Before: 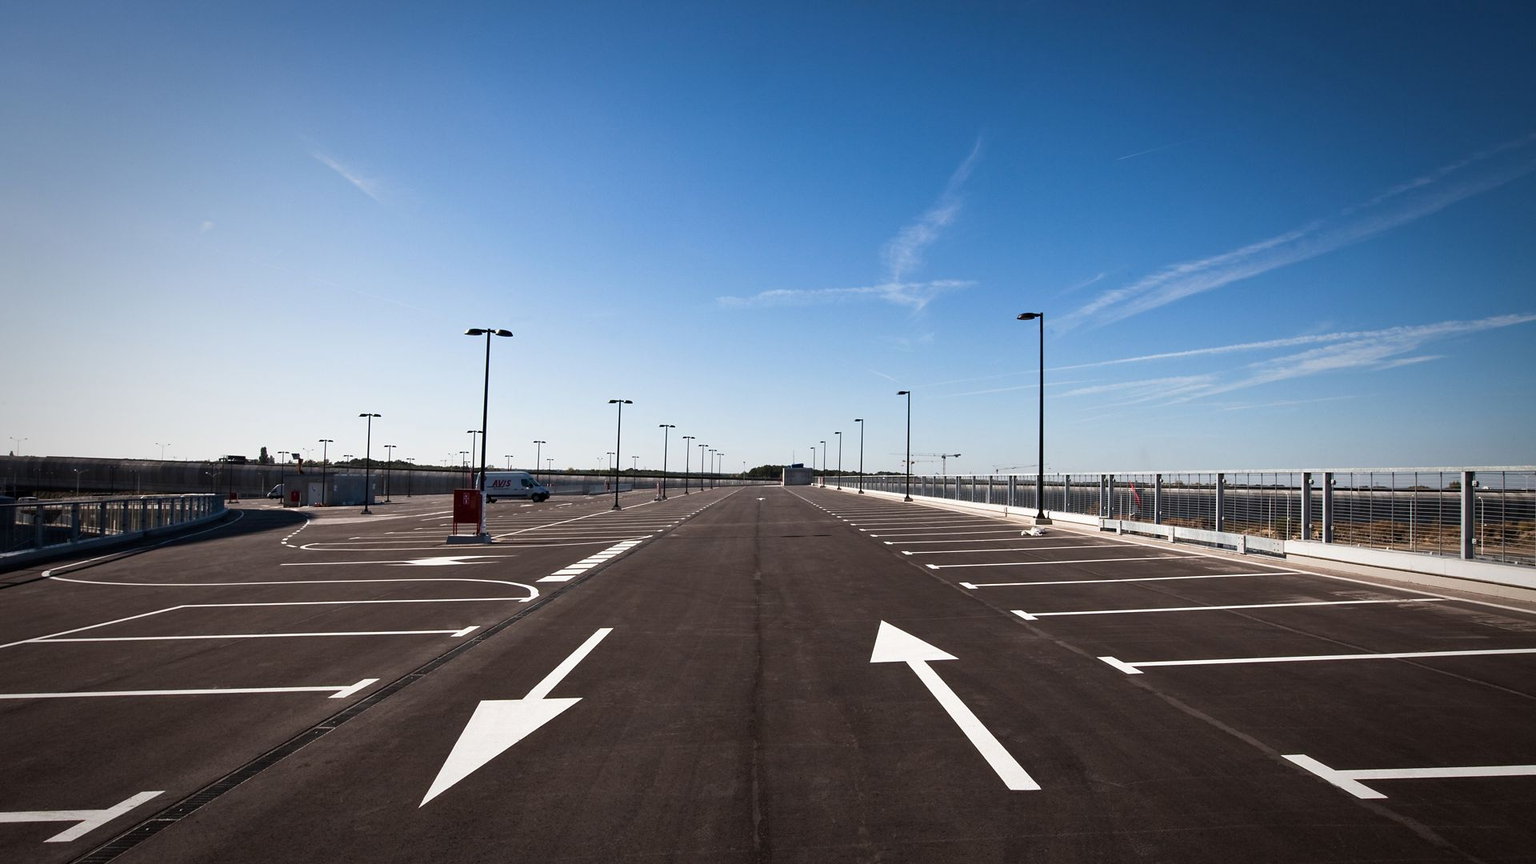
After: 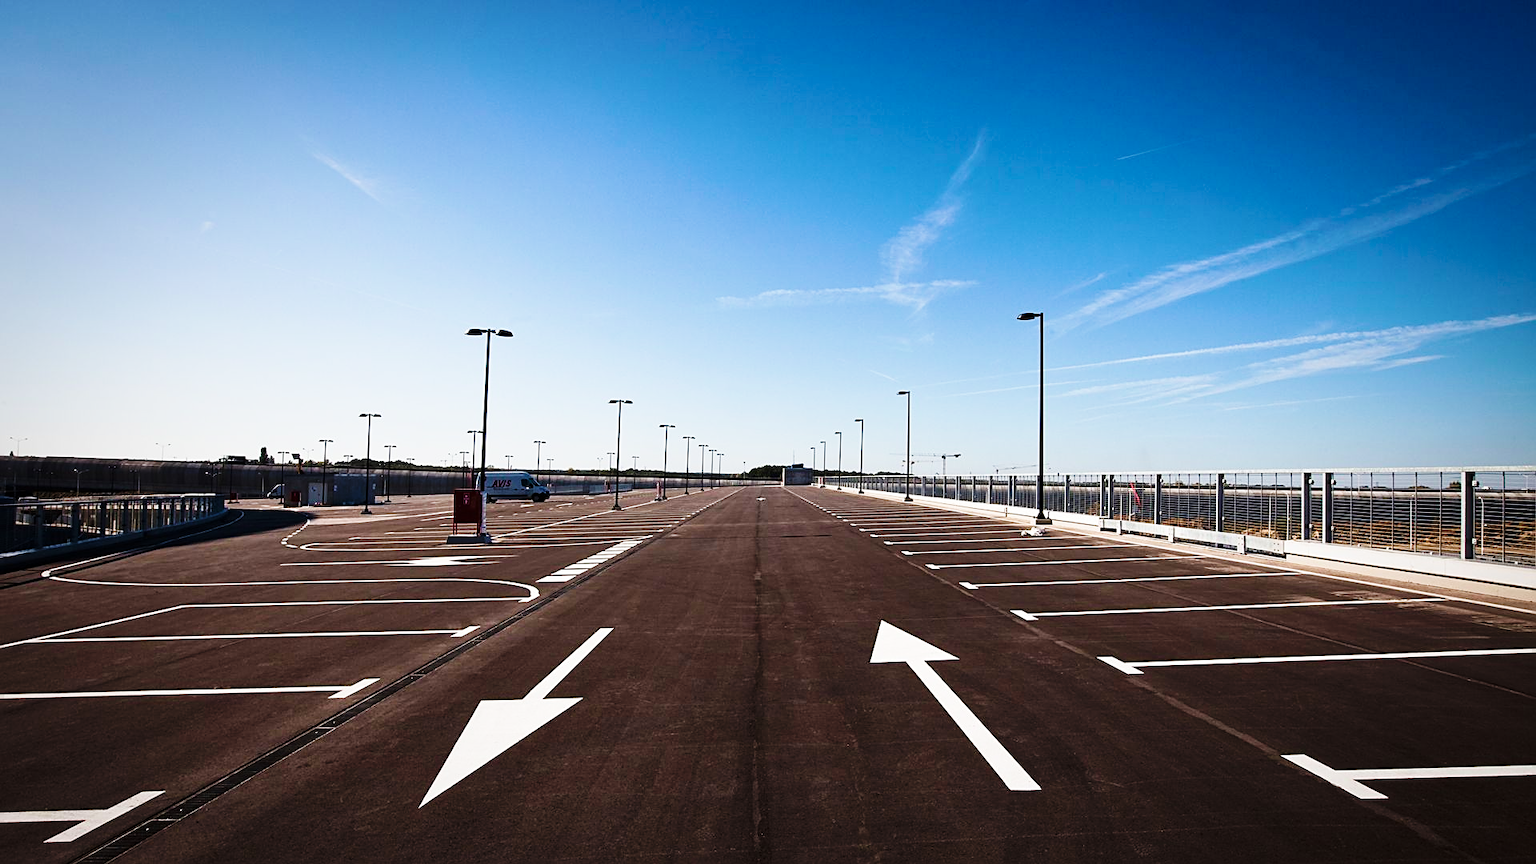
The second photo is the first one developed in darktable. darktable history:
sharpen: on, module defaults
velvia: strength 35.98%
base curve: curves: ch0 [(0, 0) (0.036, 0.025) (0.121, 0.166) (0.206, 0.329) (0.605, 0.79) (1, 1)], preserve colors none
